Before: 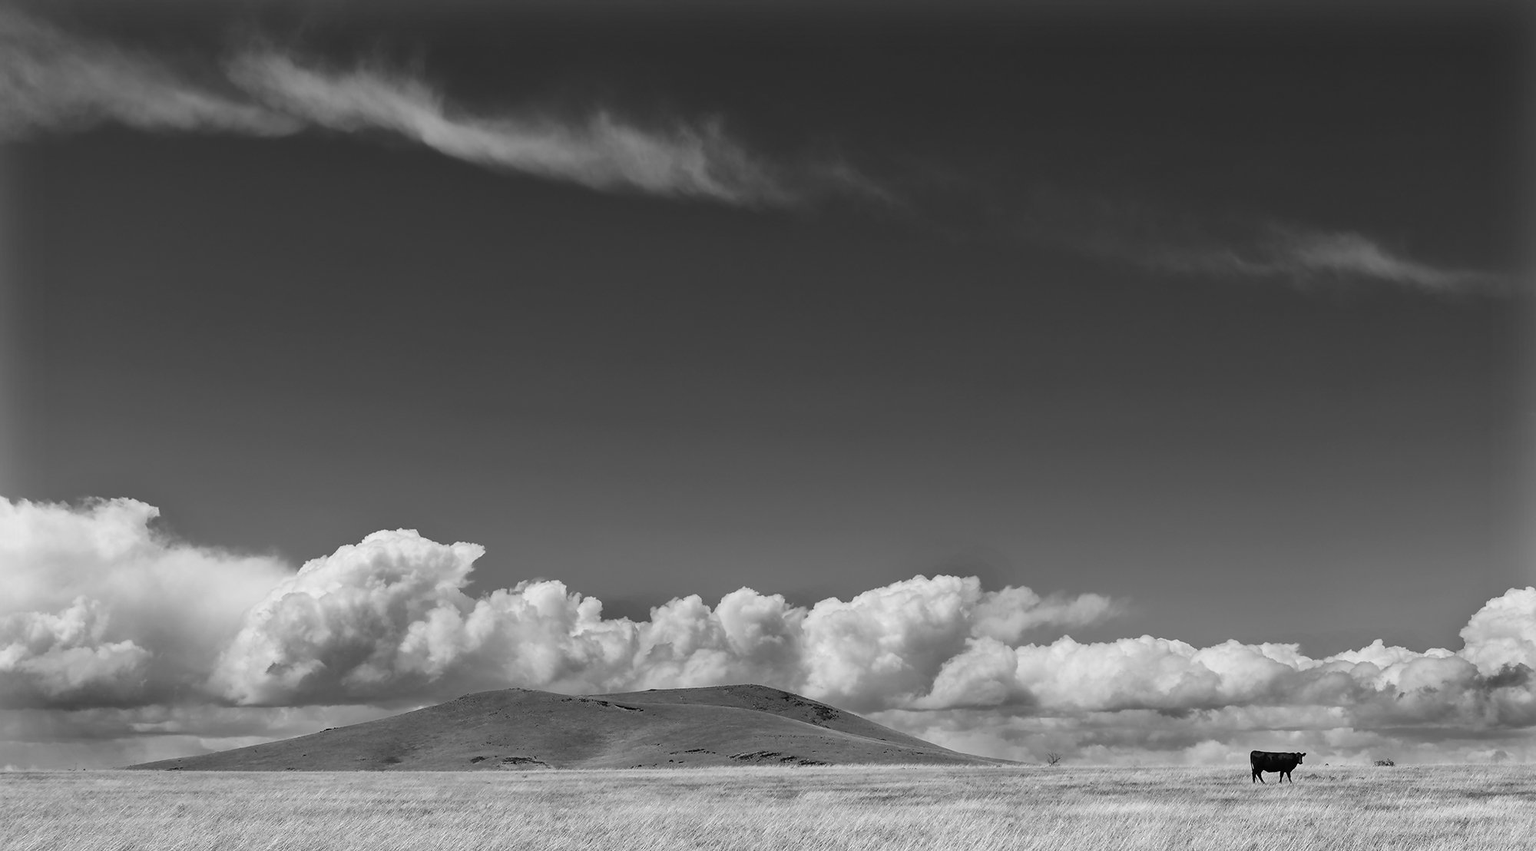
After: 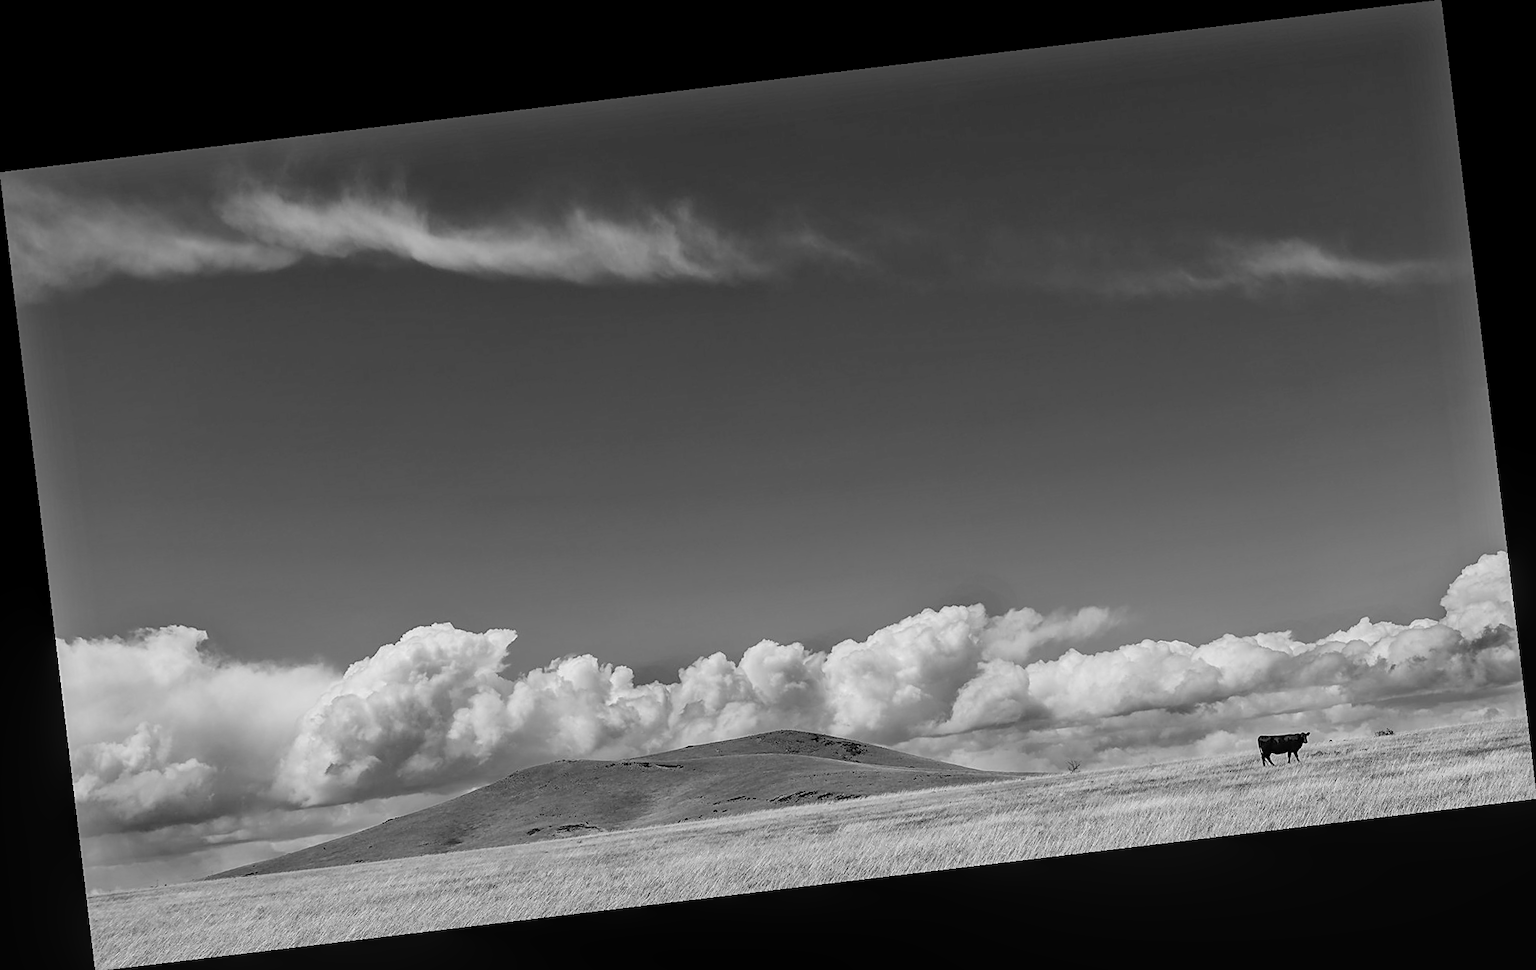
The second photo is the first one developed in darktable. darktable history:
sharpen: on, module defaults
monochrome: a -71.75, b 75.82
rotate and perspective: rotation -6.83°, automatic cropping off
local contrast: on, module defaults
contrast brightness saturation: brightness 0.13
